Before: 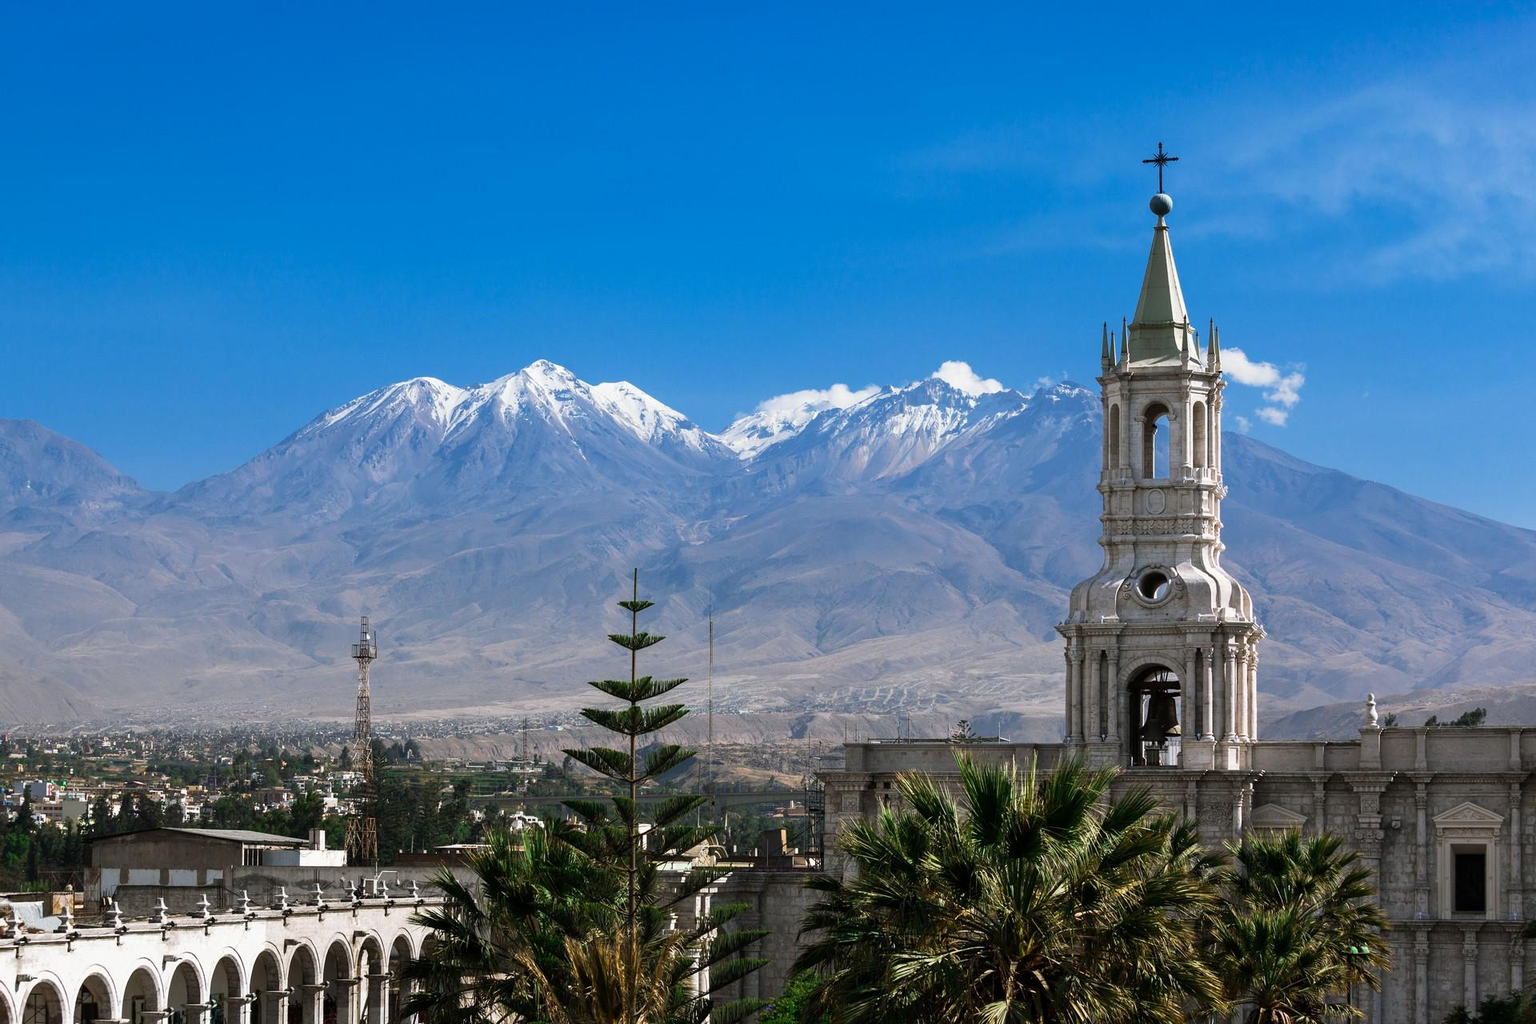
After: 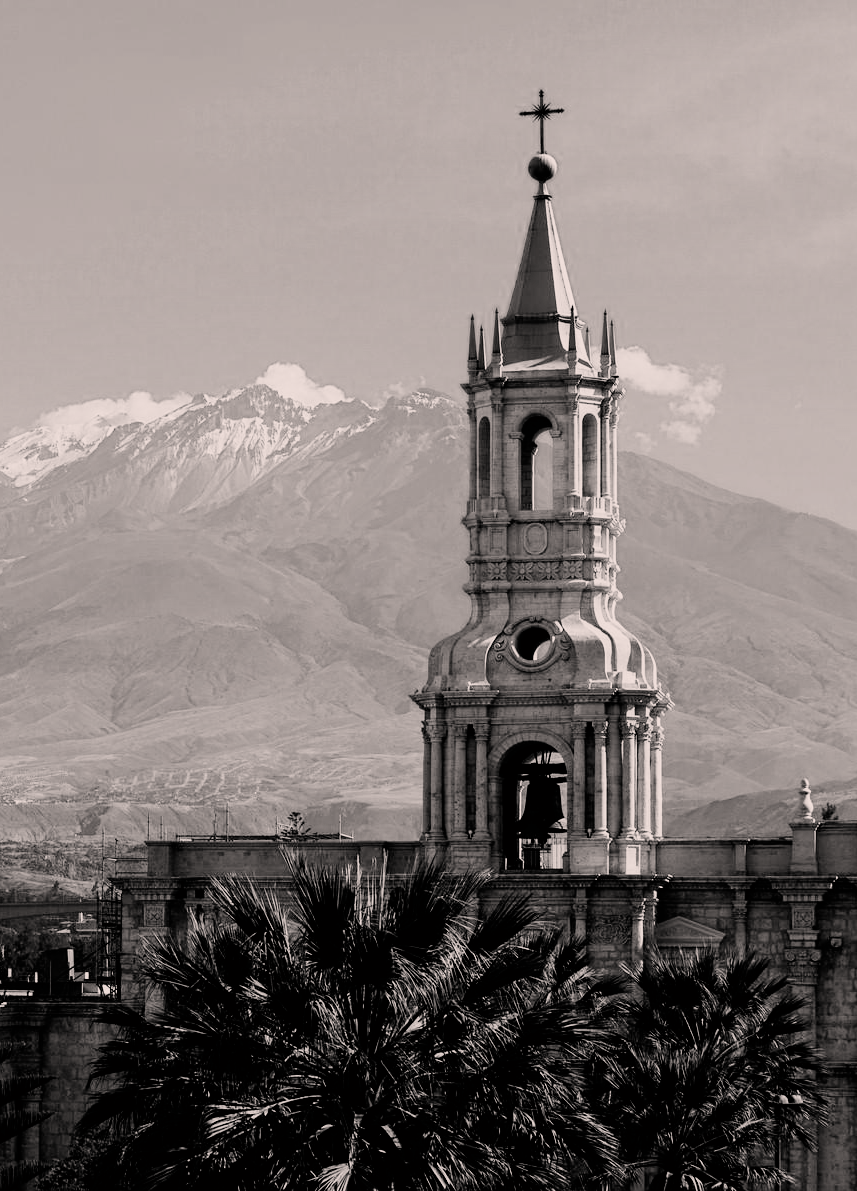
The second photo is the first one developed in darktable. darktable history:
color correction: highlights a* 5.84, highlights b* 4.8
crop: left 47.361%, top 6.943%, right 7.968%
filmic rgb: black relative exposure -5.08 EV, white relative exposure 3.98 EV, hardness 2.89, contrast 1.296, highlights saturation mix -29.1%, iterations of high-quality reconstruction 0
color calibration: output gray [0.246, 0.254, 0.501, 0], illuminant Planckian (black body), x 0.378, y 0.375, temperature 4056.28 K
